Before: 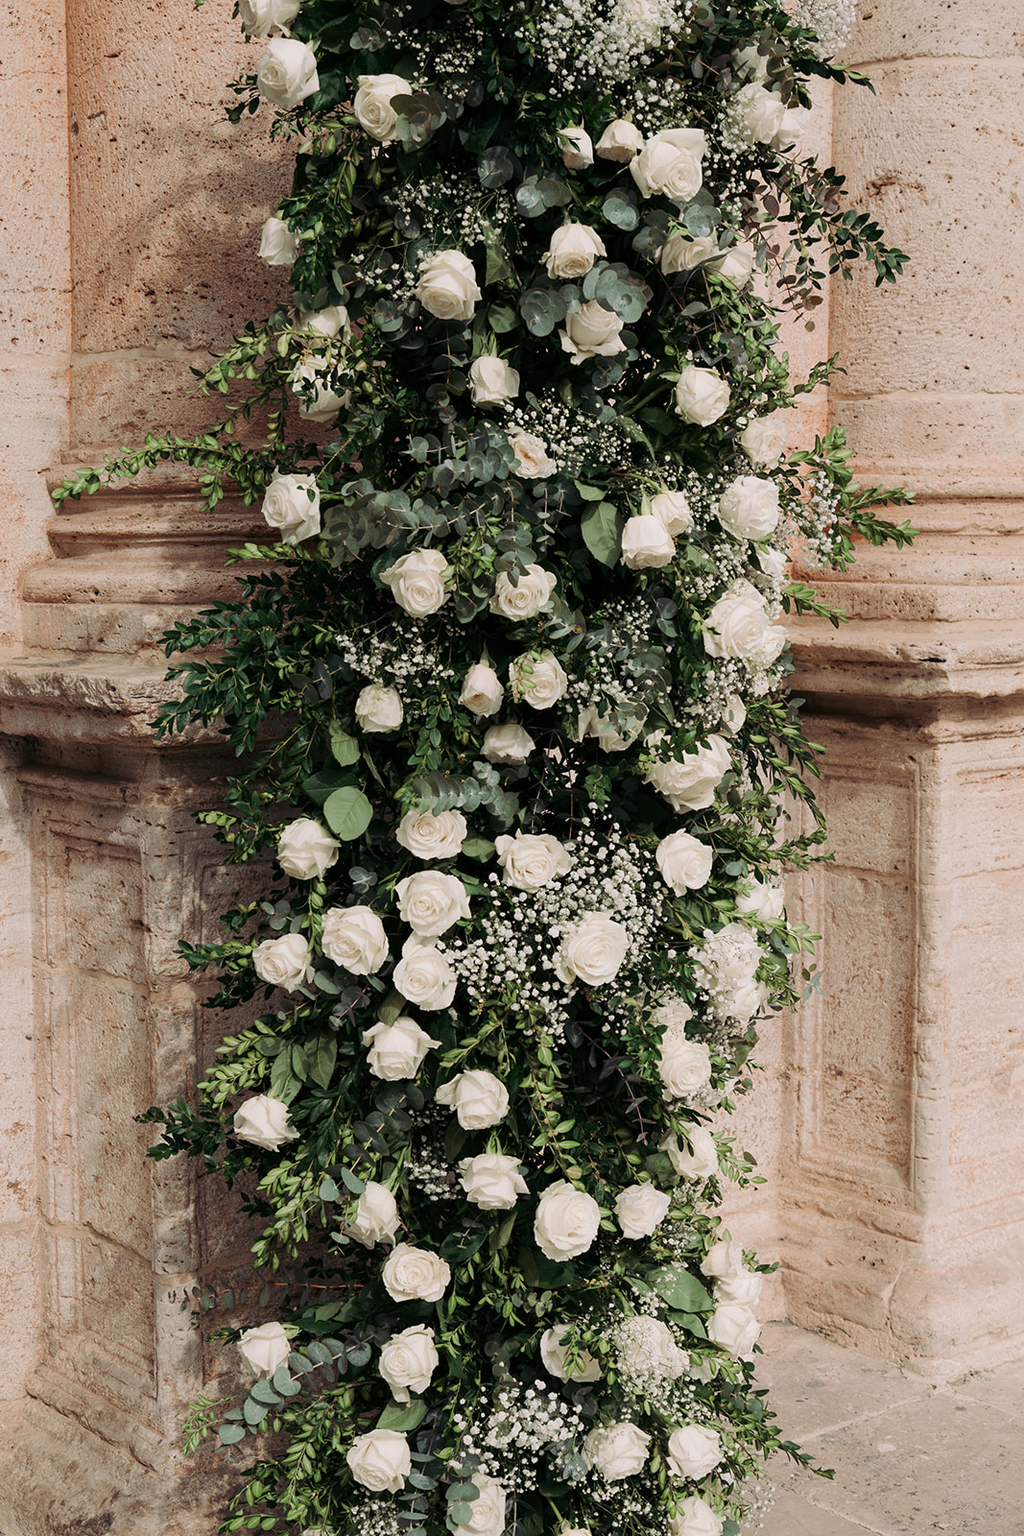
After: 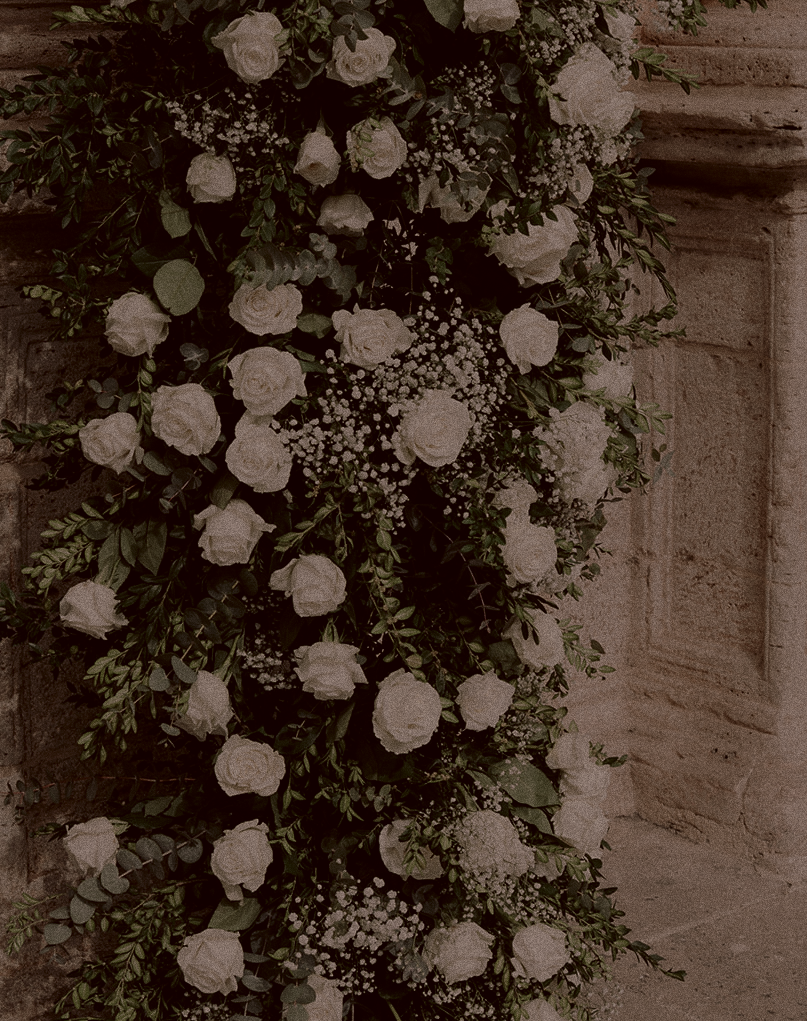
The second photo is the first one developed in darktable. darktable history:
color correction: highlights a* 6.27, highlights b* 8.19, shadows a* 5.94, shadows b* 7.23, saturation 0.9
crop and rotate: left 17.299%, top 35.115%, right 7.015%, bottom 1.024%
exposure: exposure -2.002 EV, compensate highlight preservation false
grain: coarseness 0.09 ISO, strength 40%
contrast brightness saturation: contrast 0.1, saturation -0.36
